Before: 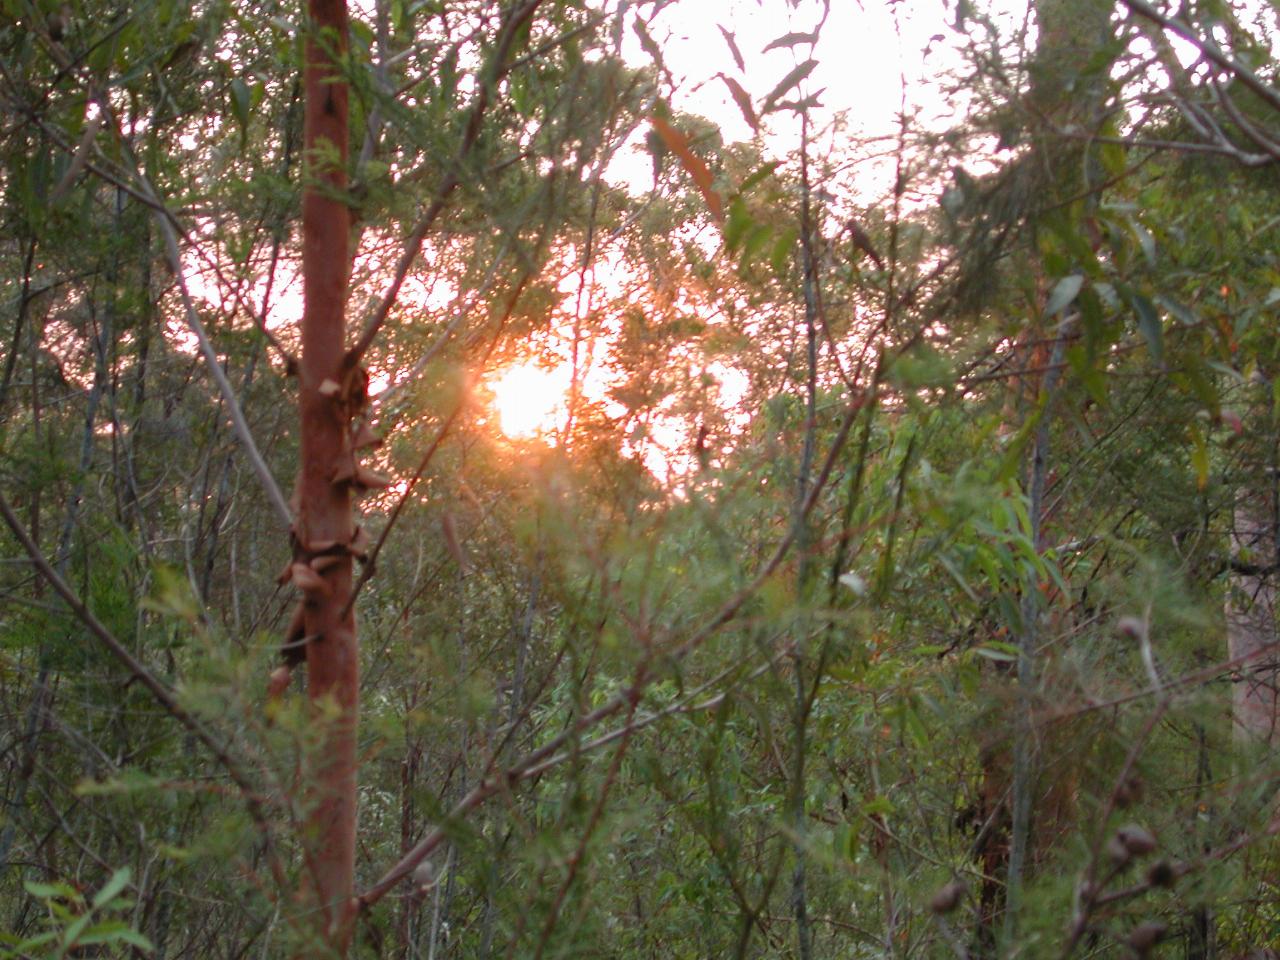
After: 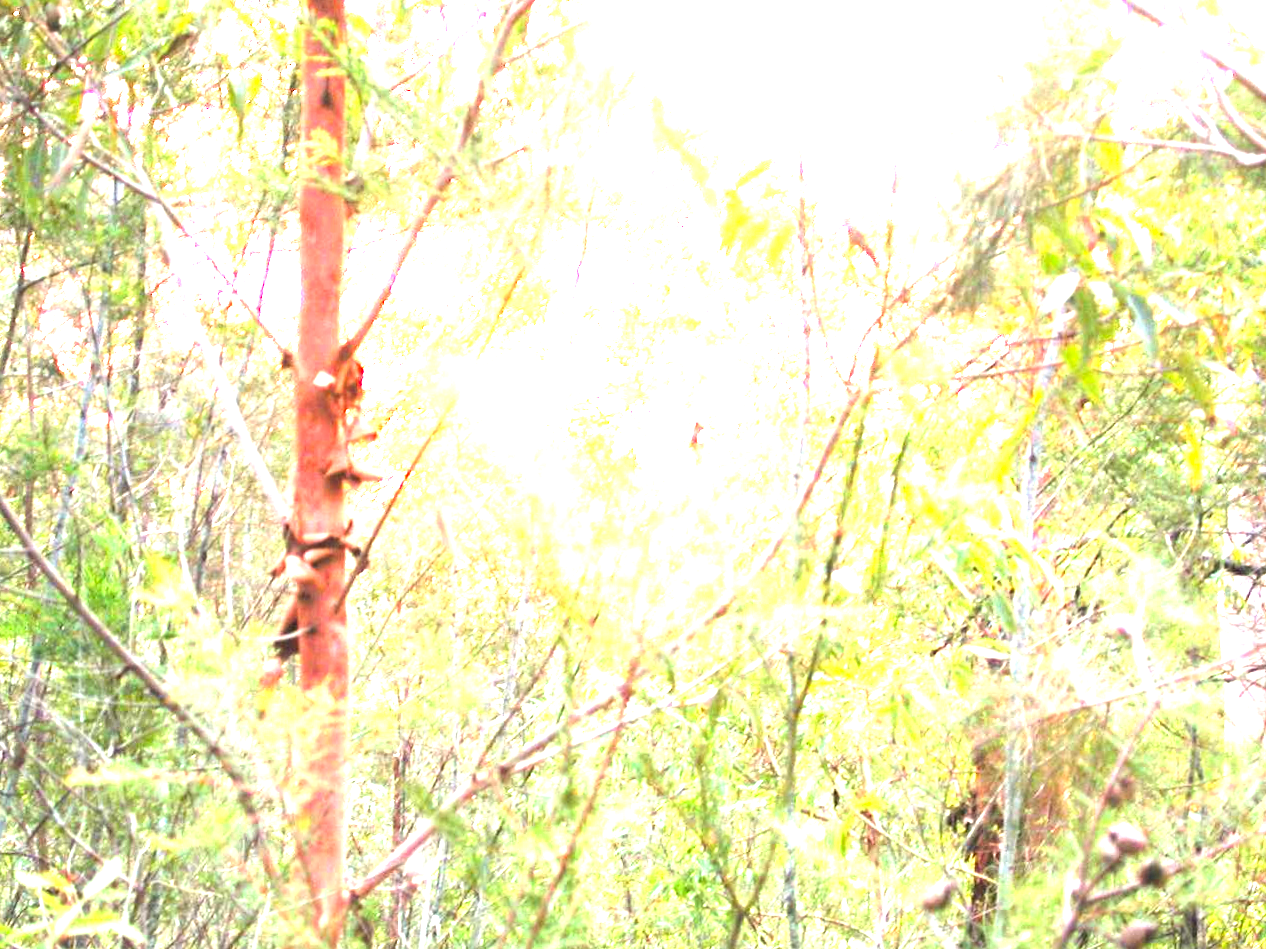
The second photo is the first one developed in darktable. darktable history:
exposure: black level correction 0, exposure 1.677 EV, compensate highlight preservation false
levels: levels [0, 0.281, 0.562]
crop and rotate: angle -0.463°
